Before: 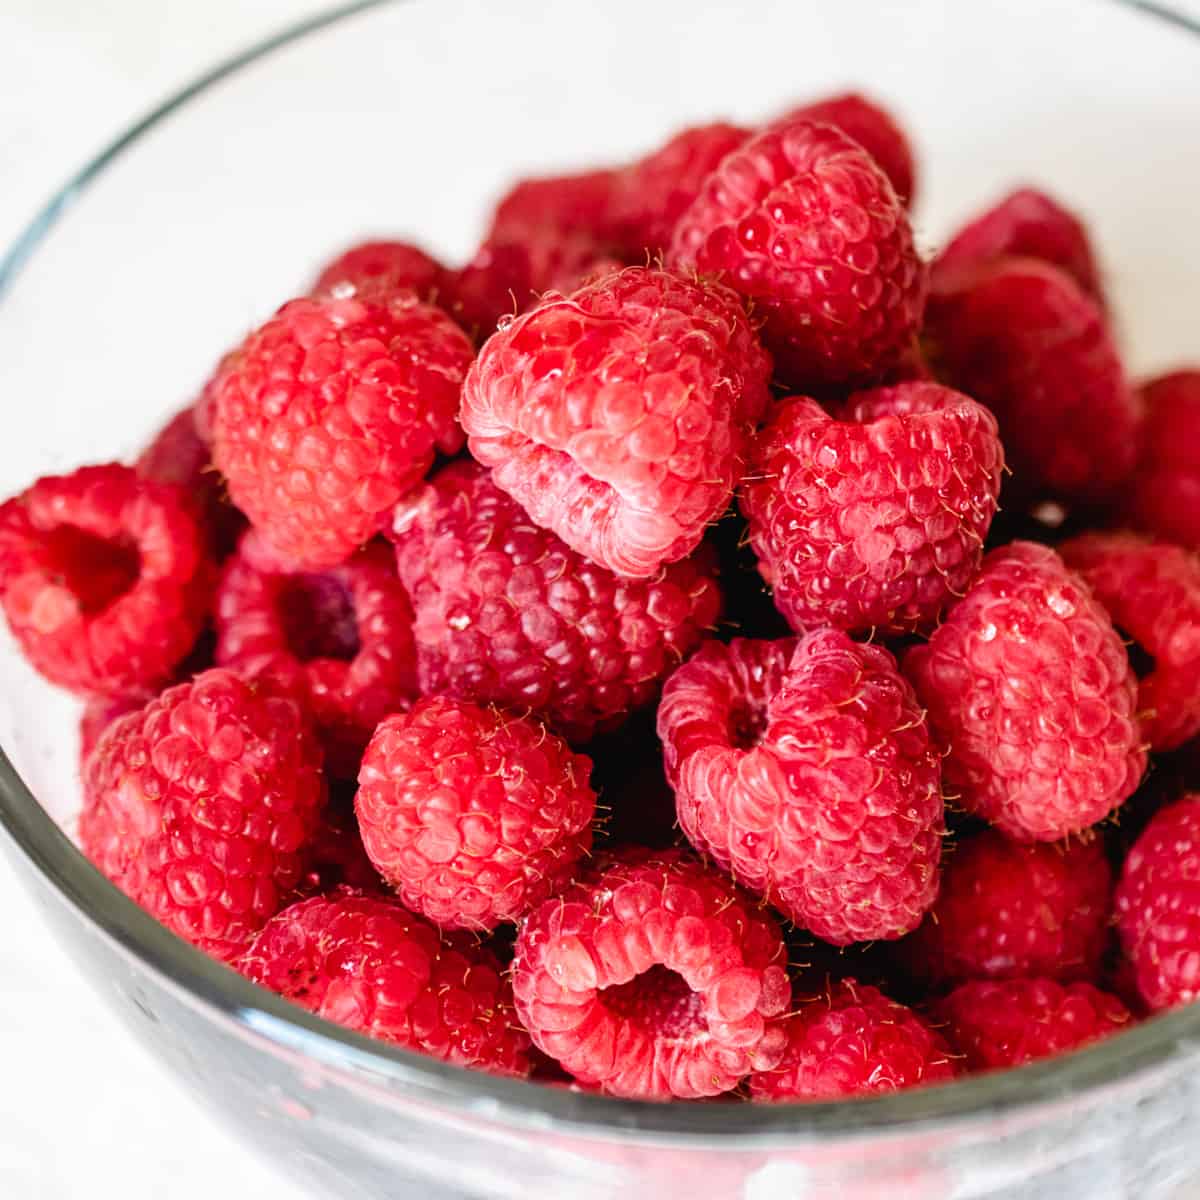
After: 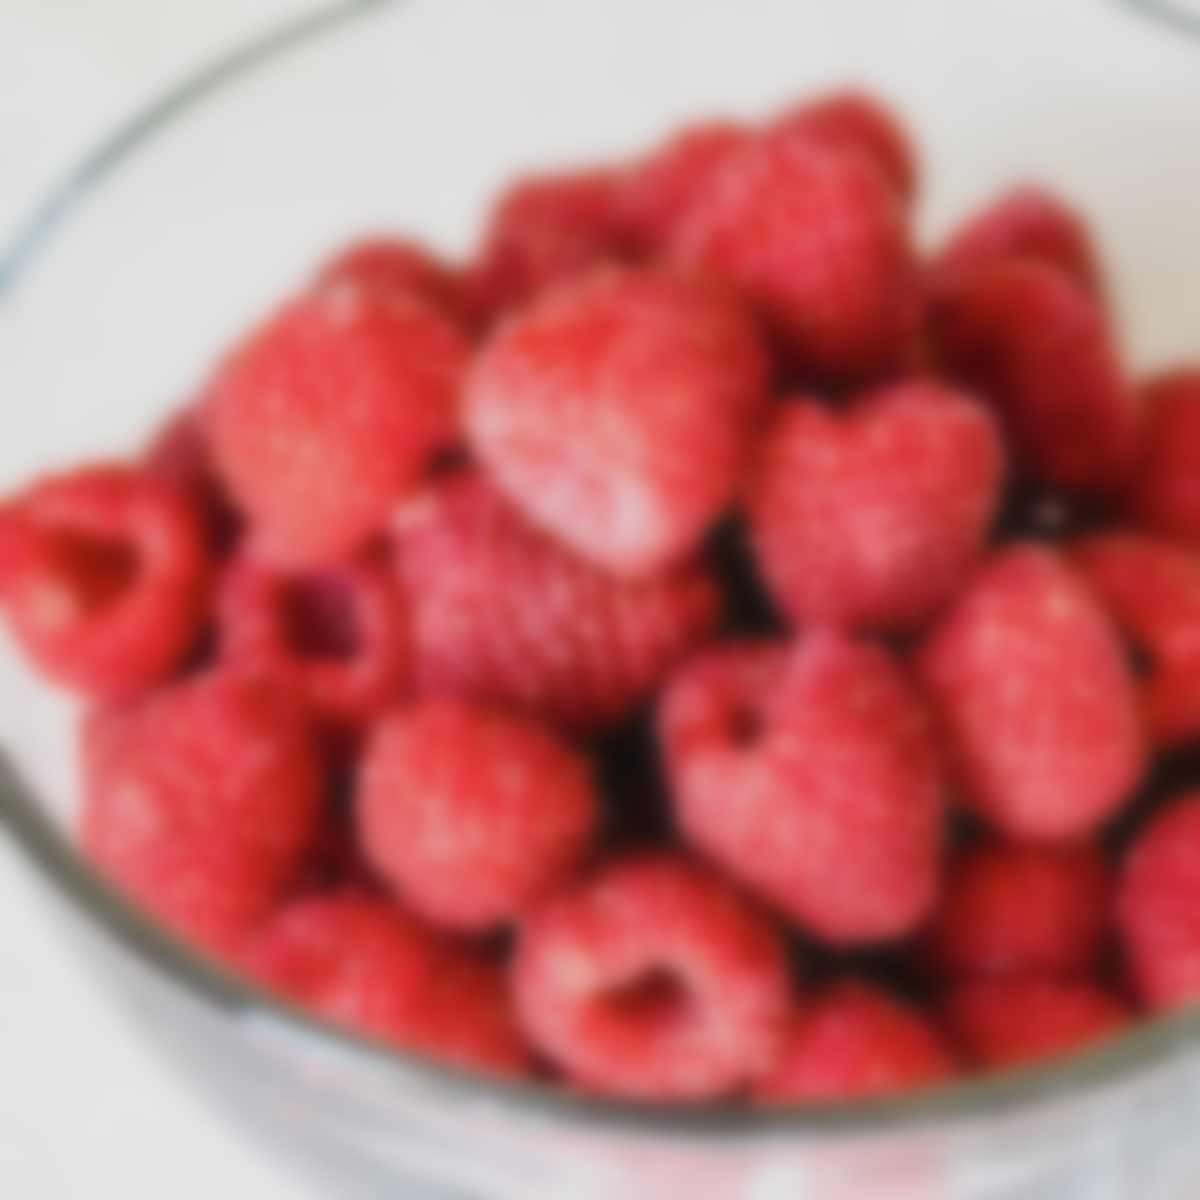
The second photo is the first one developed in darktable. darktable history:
color balance: contrast -15%
lowpass: on, module defaults
